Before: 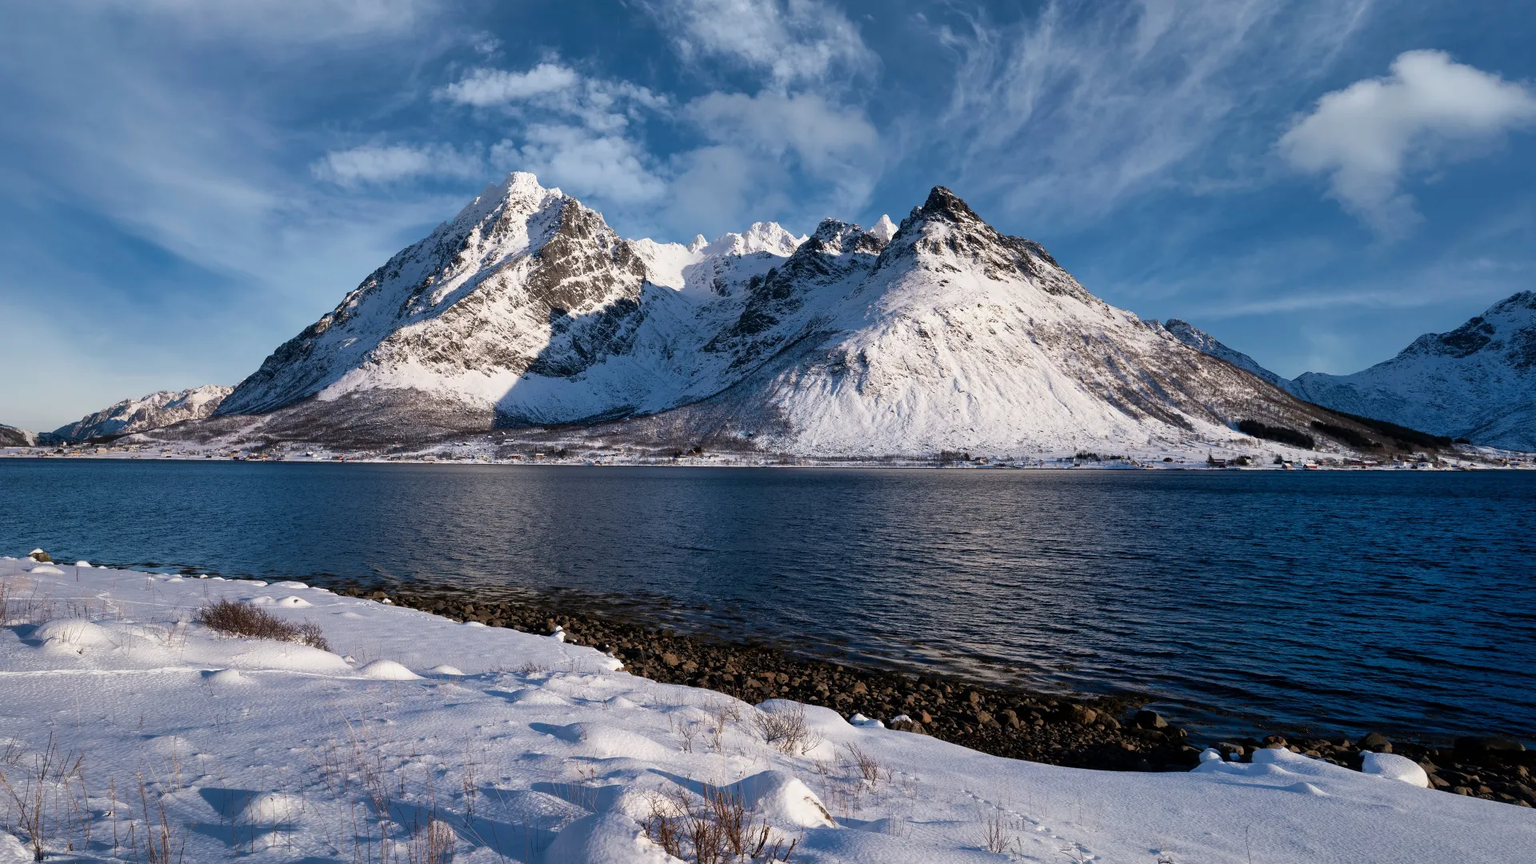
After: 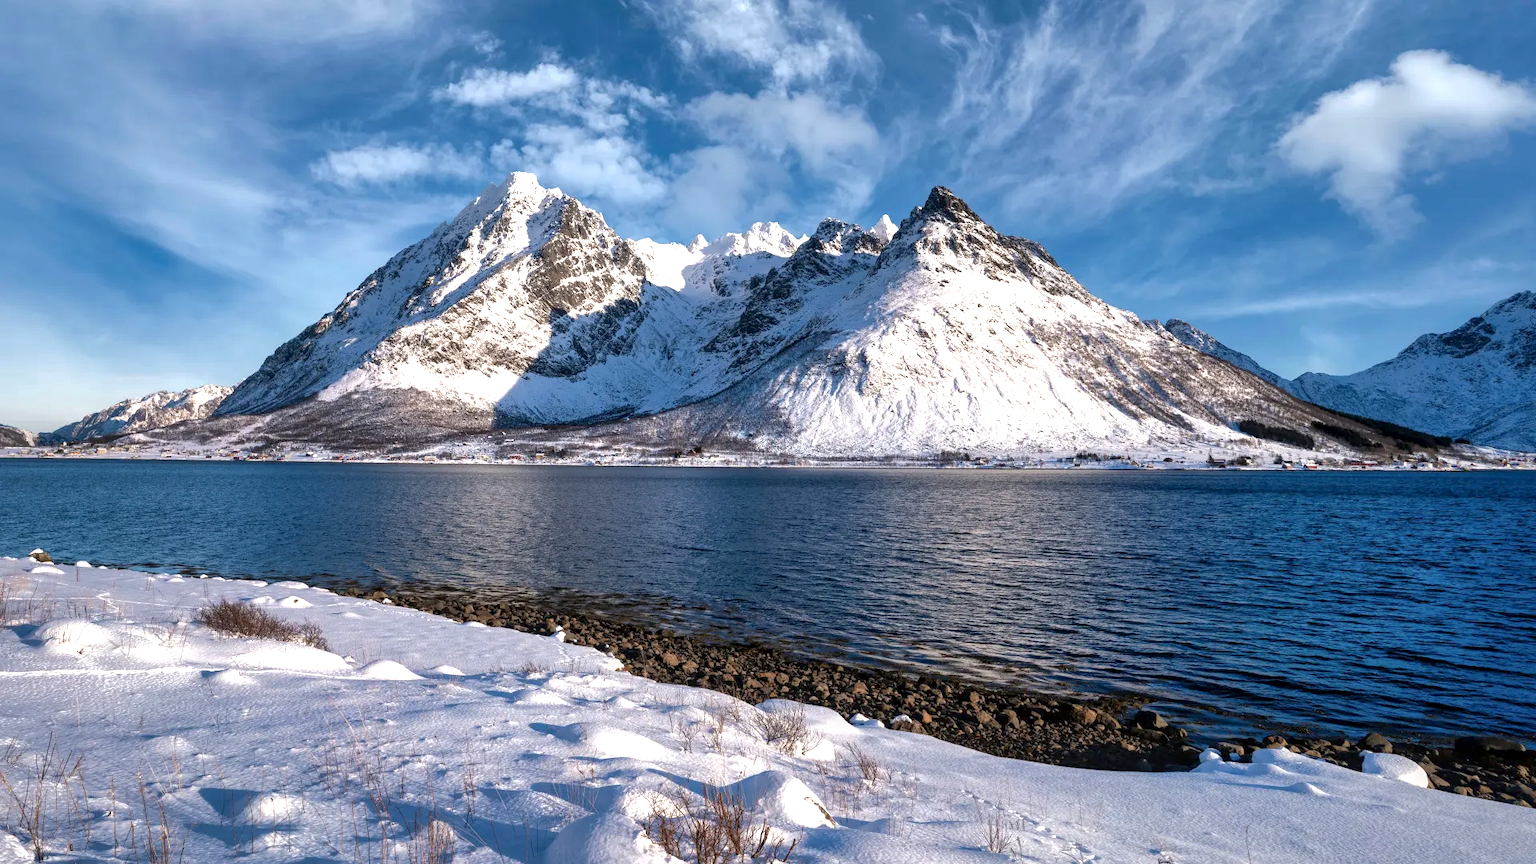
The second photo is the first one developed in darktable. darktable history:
exposure: black level correction 0, exposure 0.695 EV, compensate exposure bias true, compensate highlight preservation false
local contrast: on, module defaults
shadows and highlights: on, module defaults
